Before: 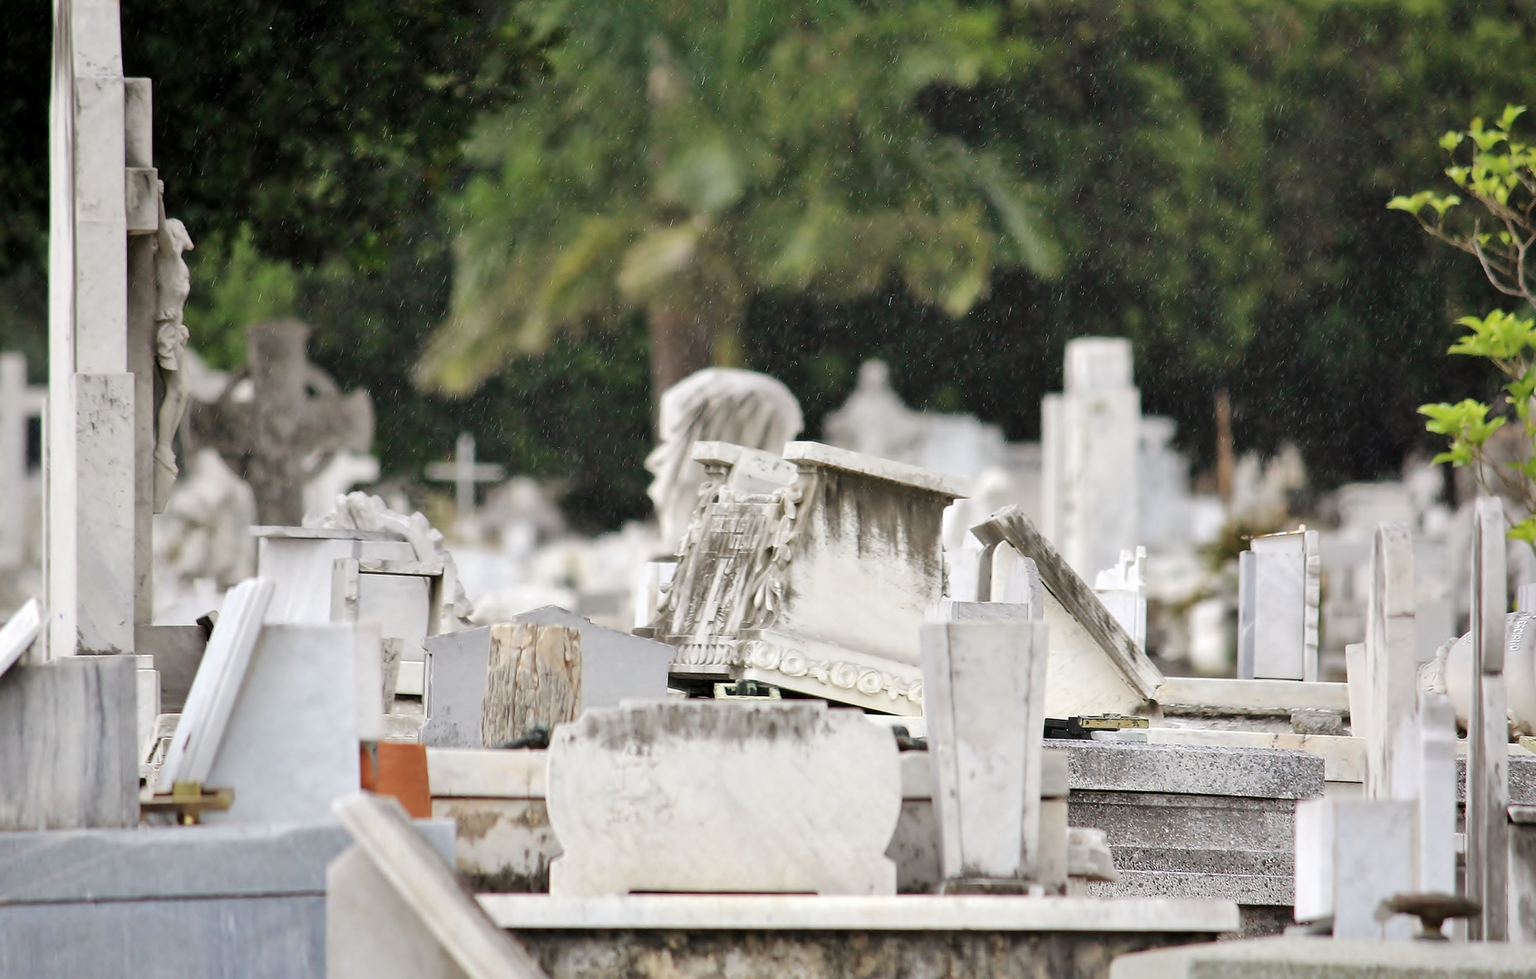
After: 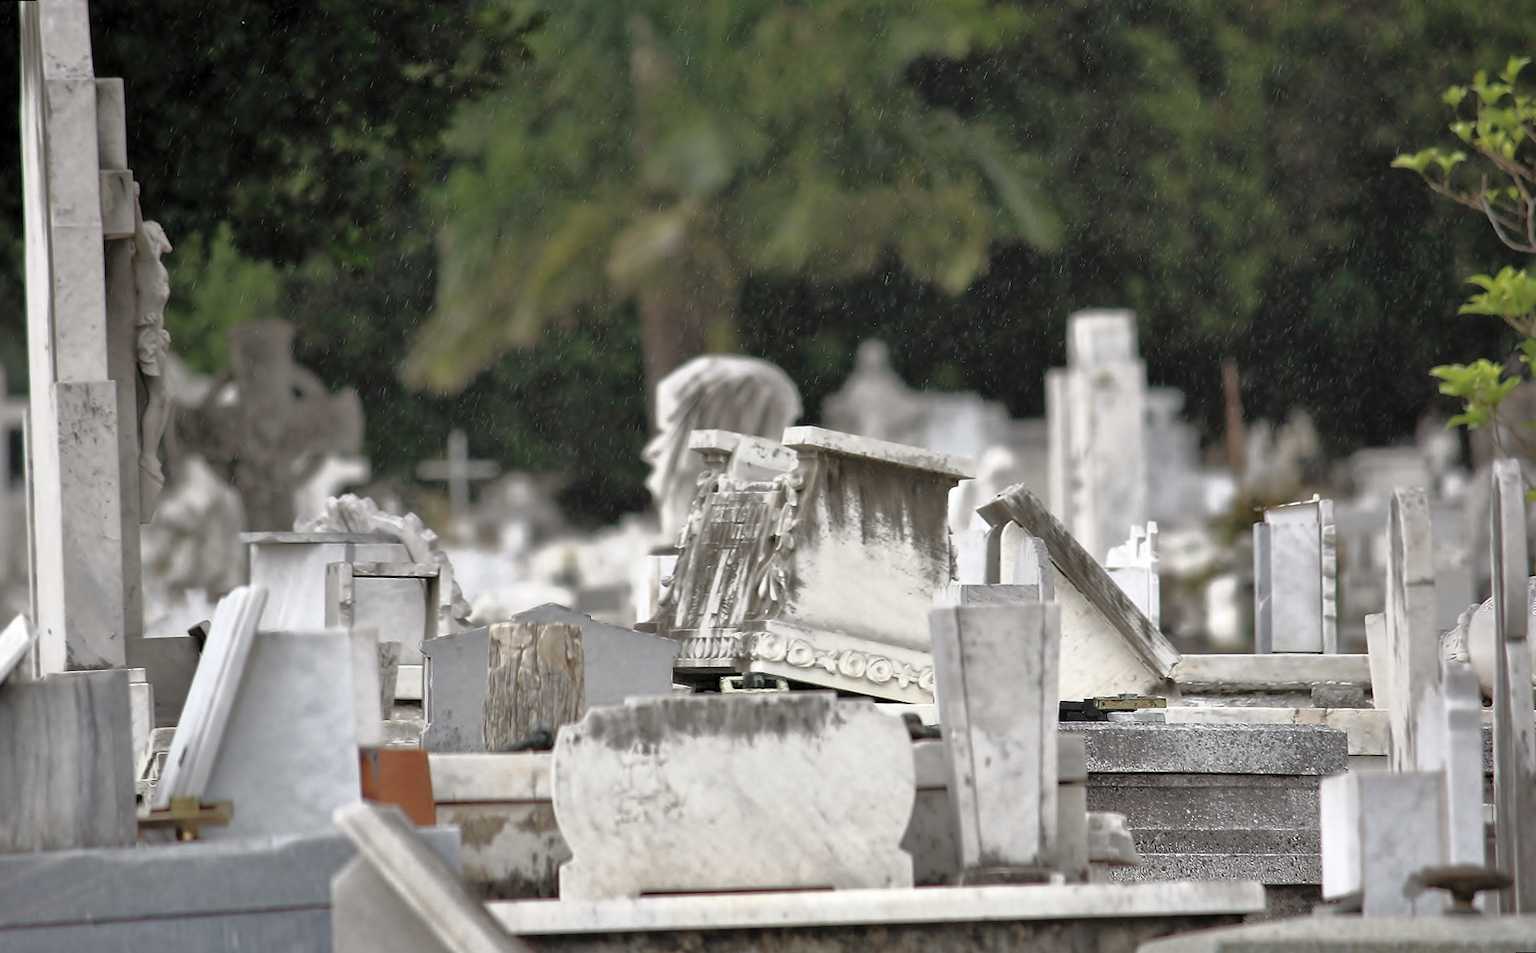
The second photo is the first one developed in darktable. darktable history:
rotate and perspective: rotation -2°, crop left 0.022, crop right 0.978, crop top 0.049, crop bottom 0.951
contrast brightness saturation: brightness 0.15
base curve: curves: ch0 [(0, 0) (0.564, 0.291) (0.802, 0.731) (1, 1)]
